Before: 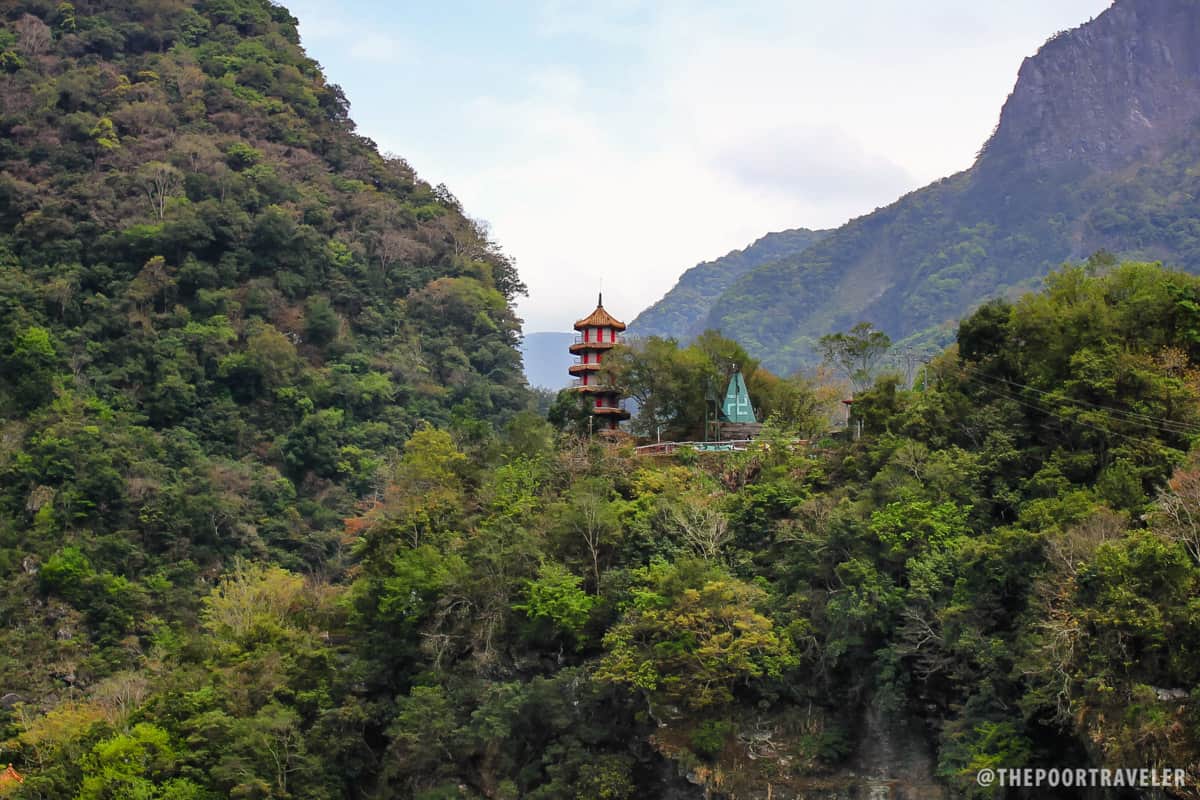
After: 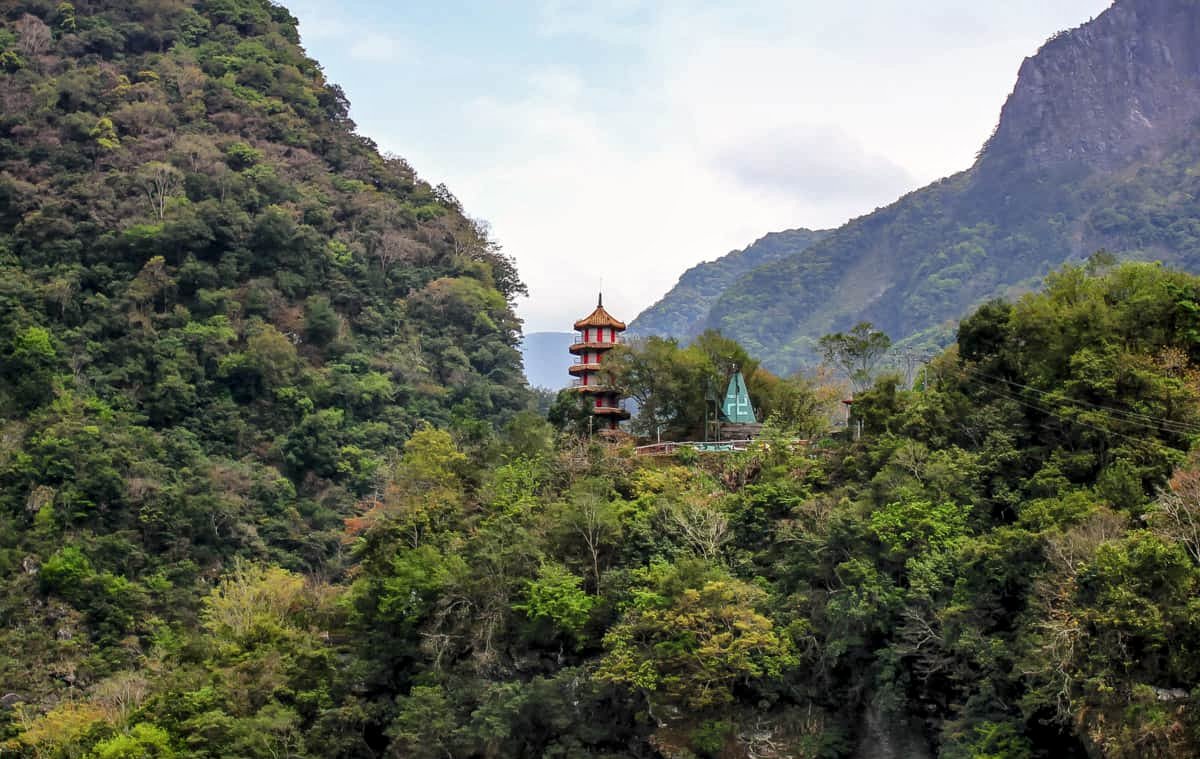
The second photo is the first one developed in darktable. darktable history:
crop and rotate: top 0%, bottom 5.097%
tone equalizer: on, module defaults
local contrast: detail 130%
